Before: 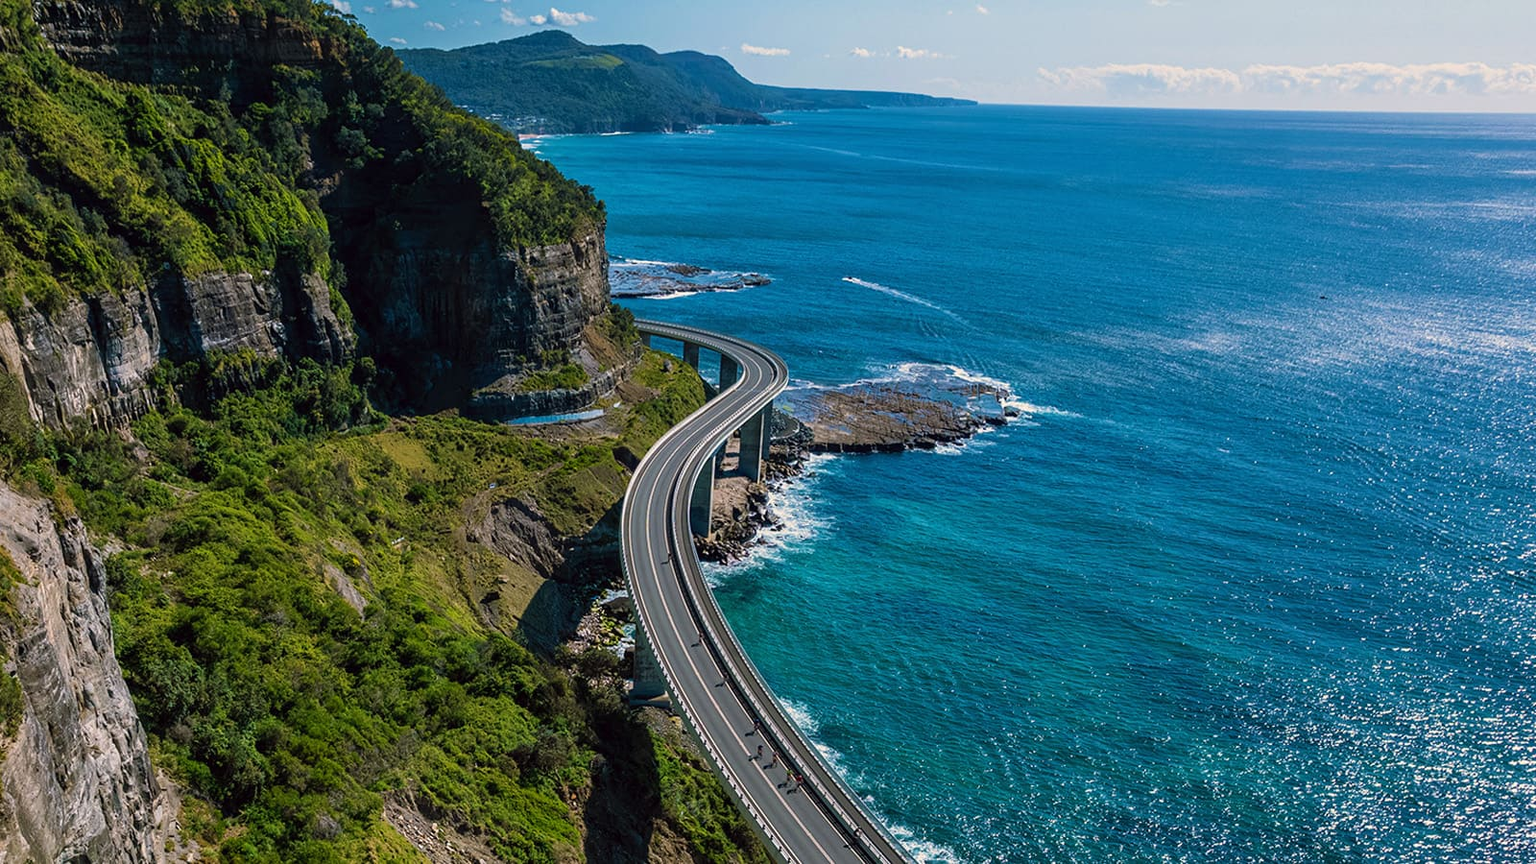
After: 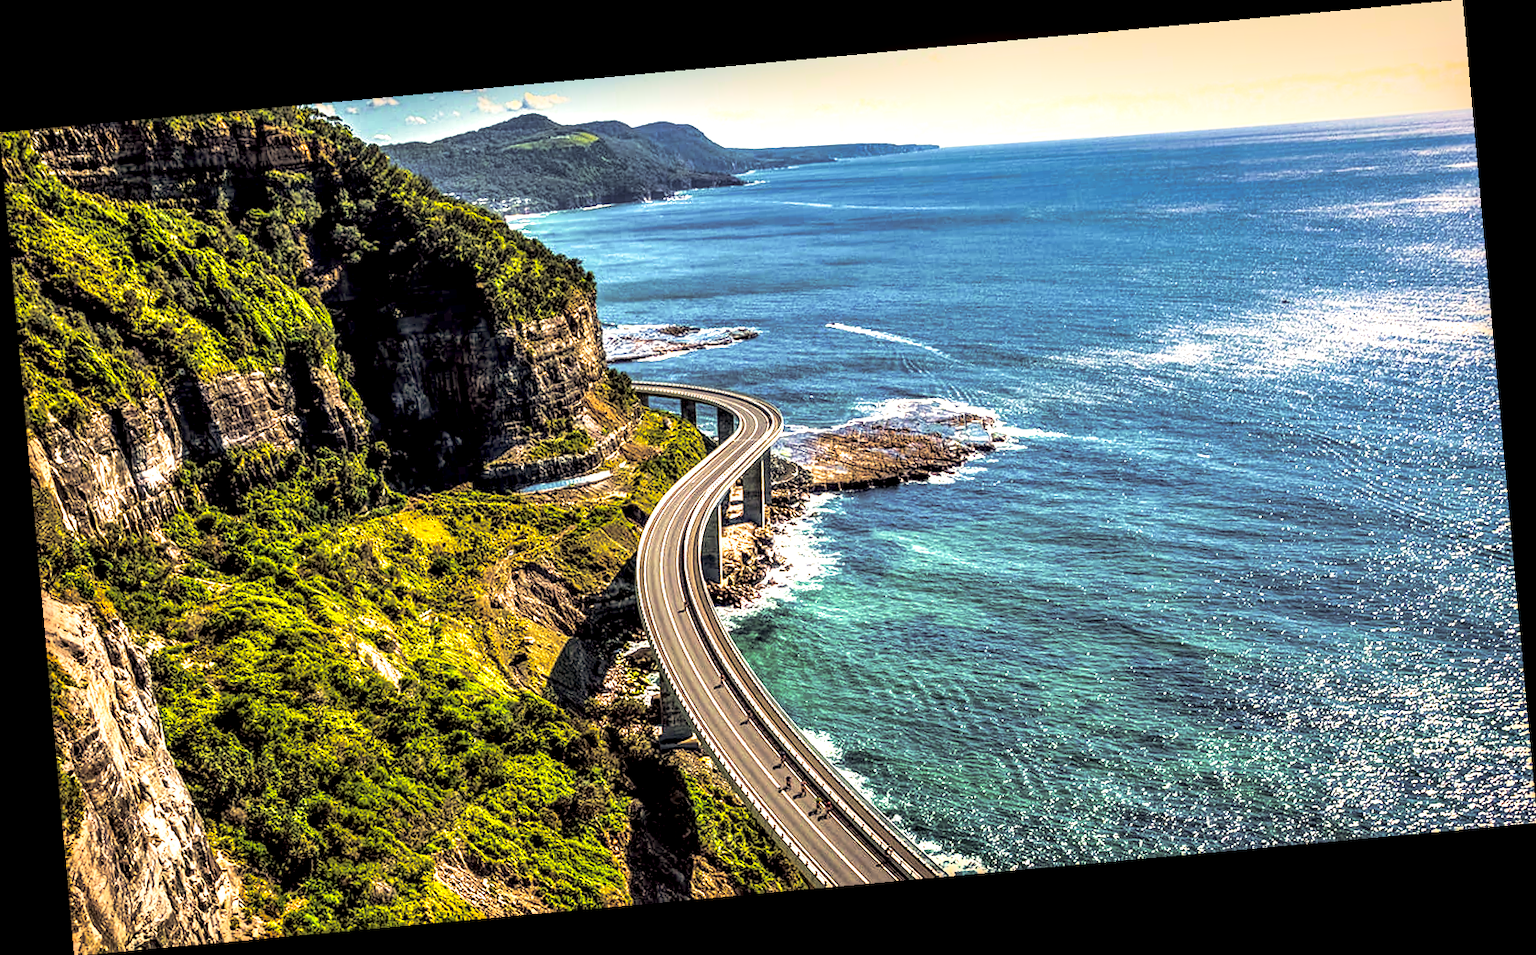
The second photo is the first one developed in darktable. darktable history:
split-toning: shadows › hue 36°, shadows › saturation 0.05, highlights › hue 10.8°, highlights › saturation 0.15, compress 40%
color correction: highlights a* 10.12, highlights b* 39.04, shadows a* 14.62, shadows b* 3.37
rotate and perspective: rotation -5.2°, automatic cropping off
local contrast: highlights 0%, shadows 0%, detail 182%
exposure: black level correction 0.005, exposure 2.084 EV, compensate highlight preservation false
